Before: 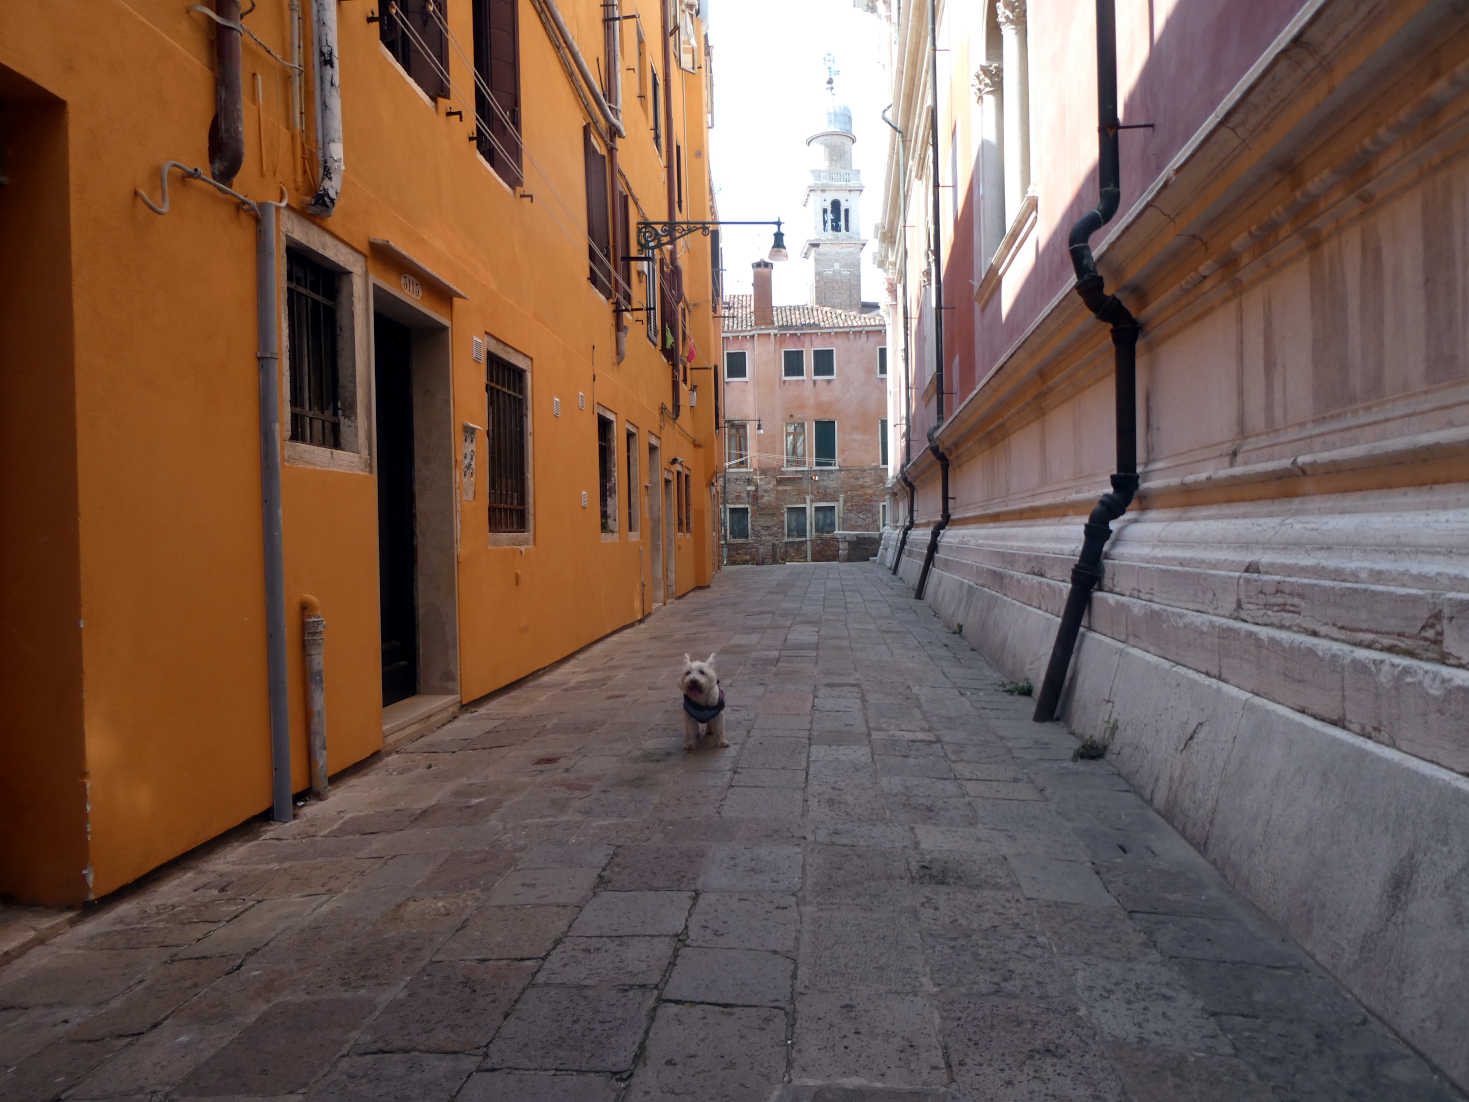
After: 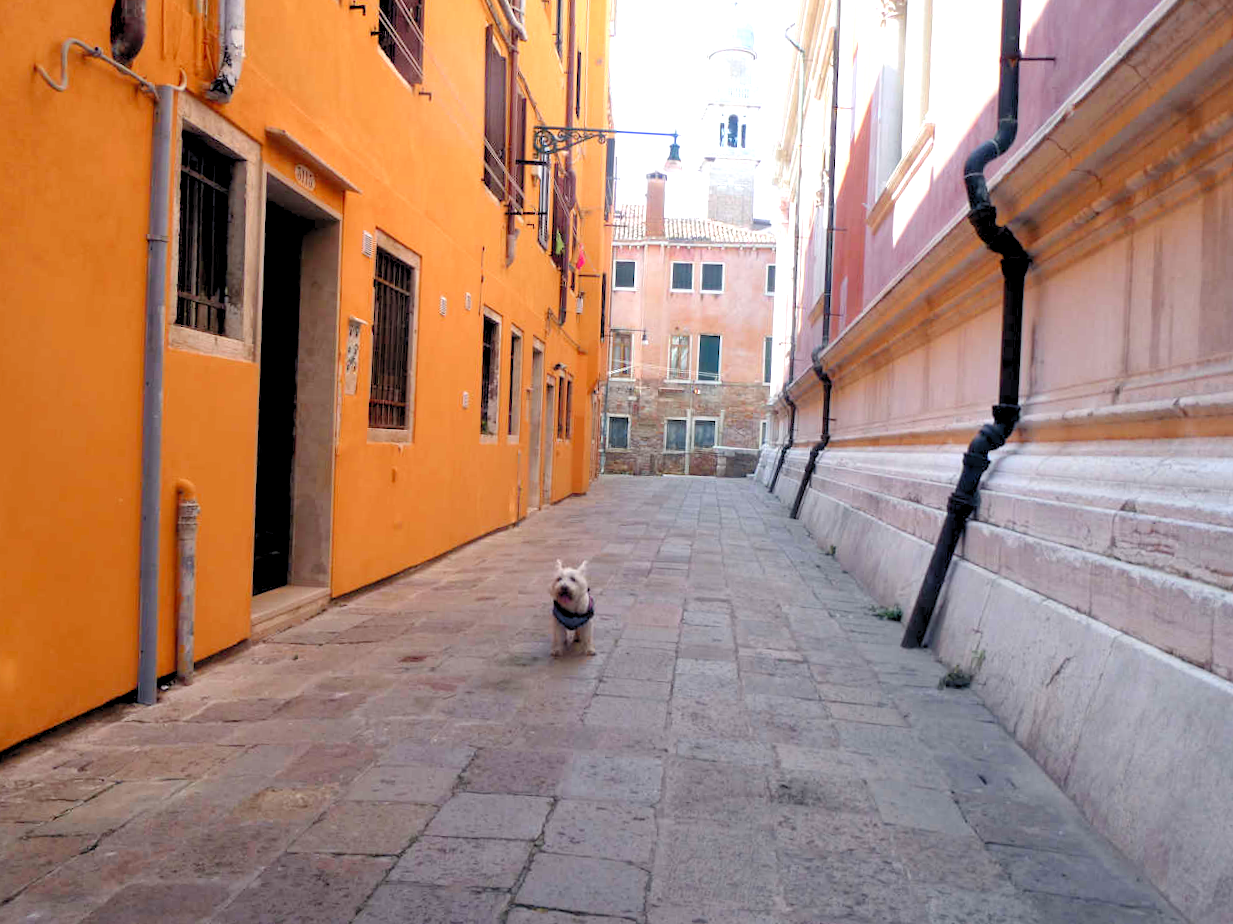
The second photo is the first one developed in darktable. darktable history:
crop and rotate: angle -3.27°, left 5.211%, top 5.211%, right 4.607%, bottom 4.607%
levels: levels [0.036, 0.364, 0.827]
